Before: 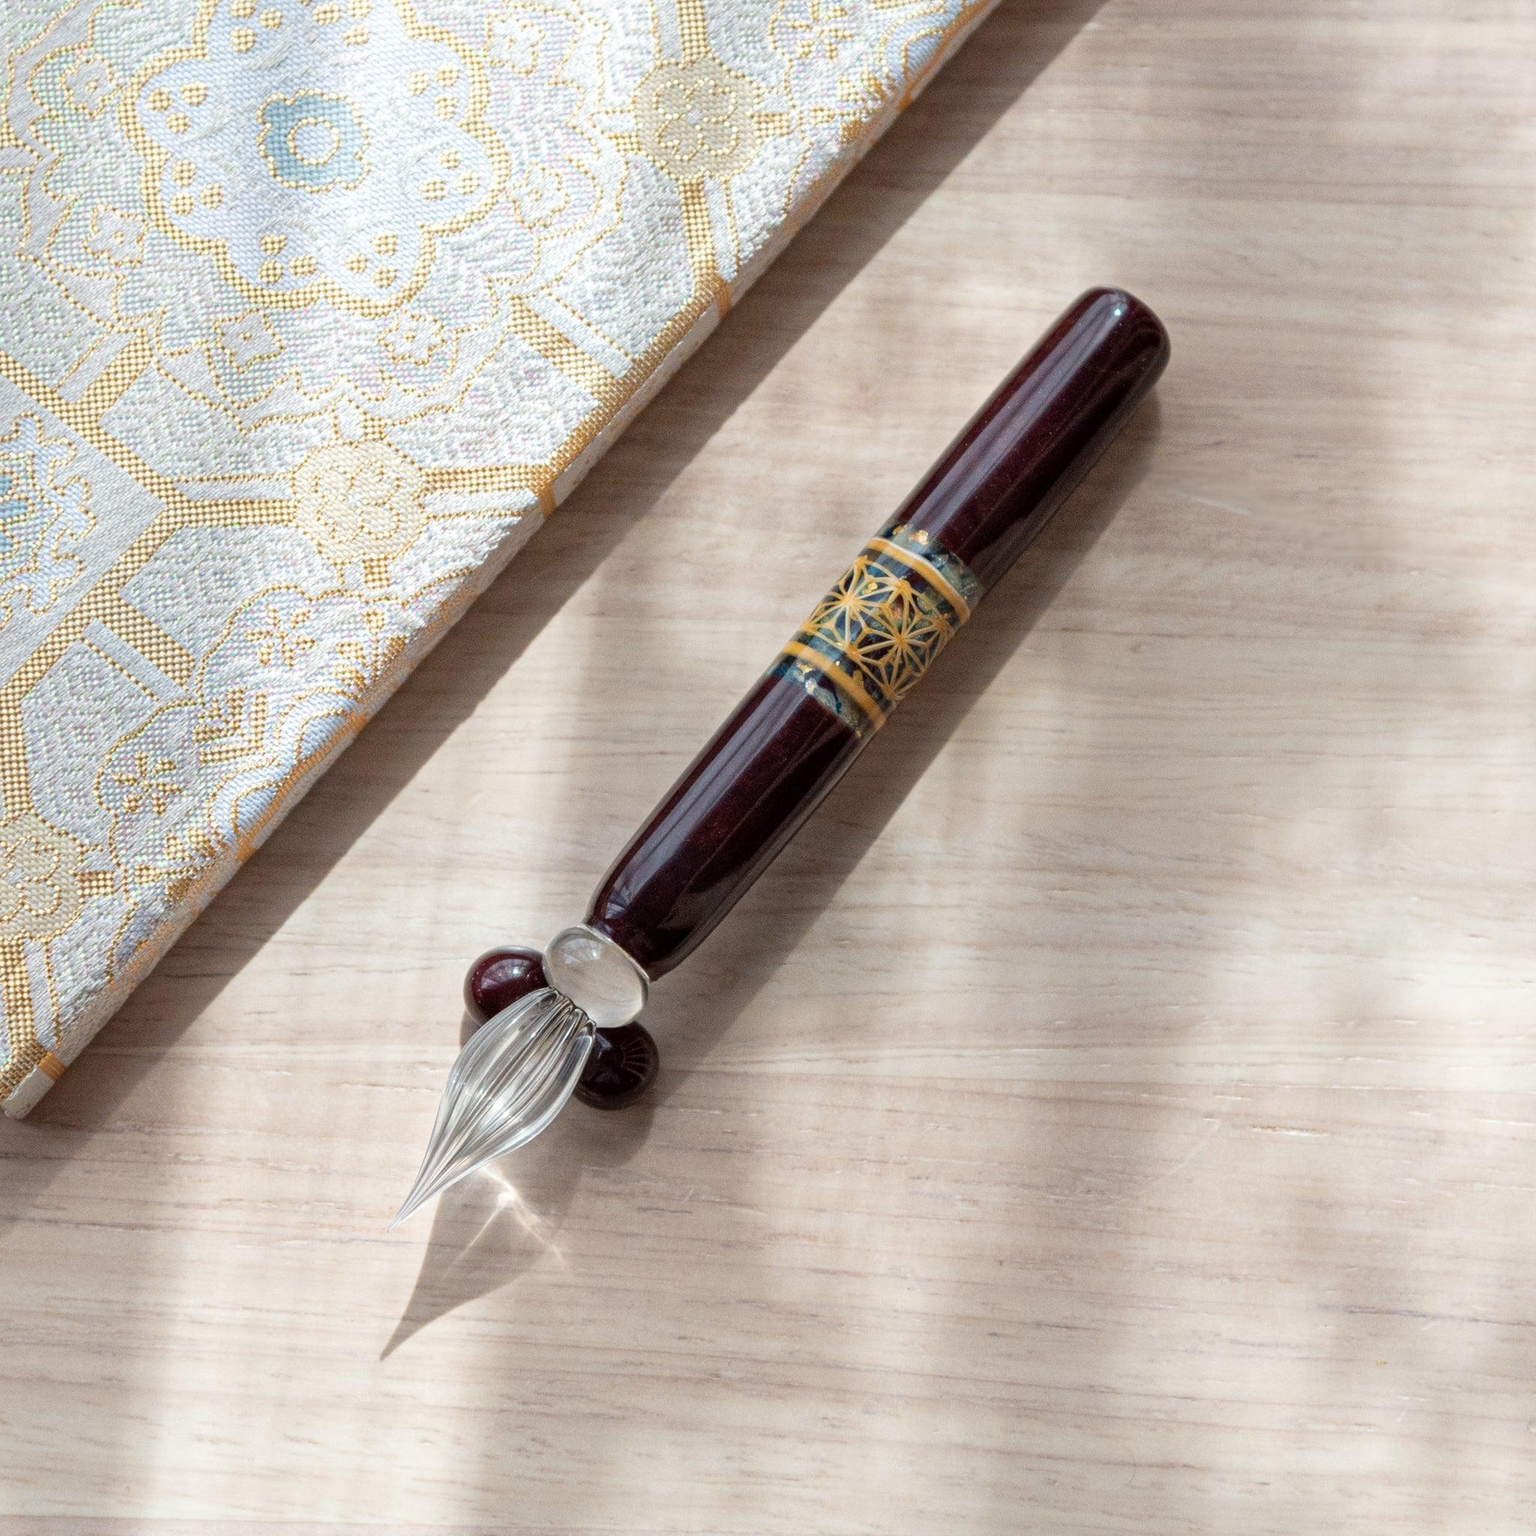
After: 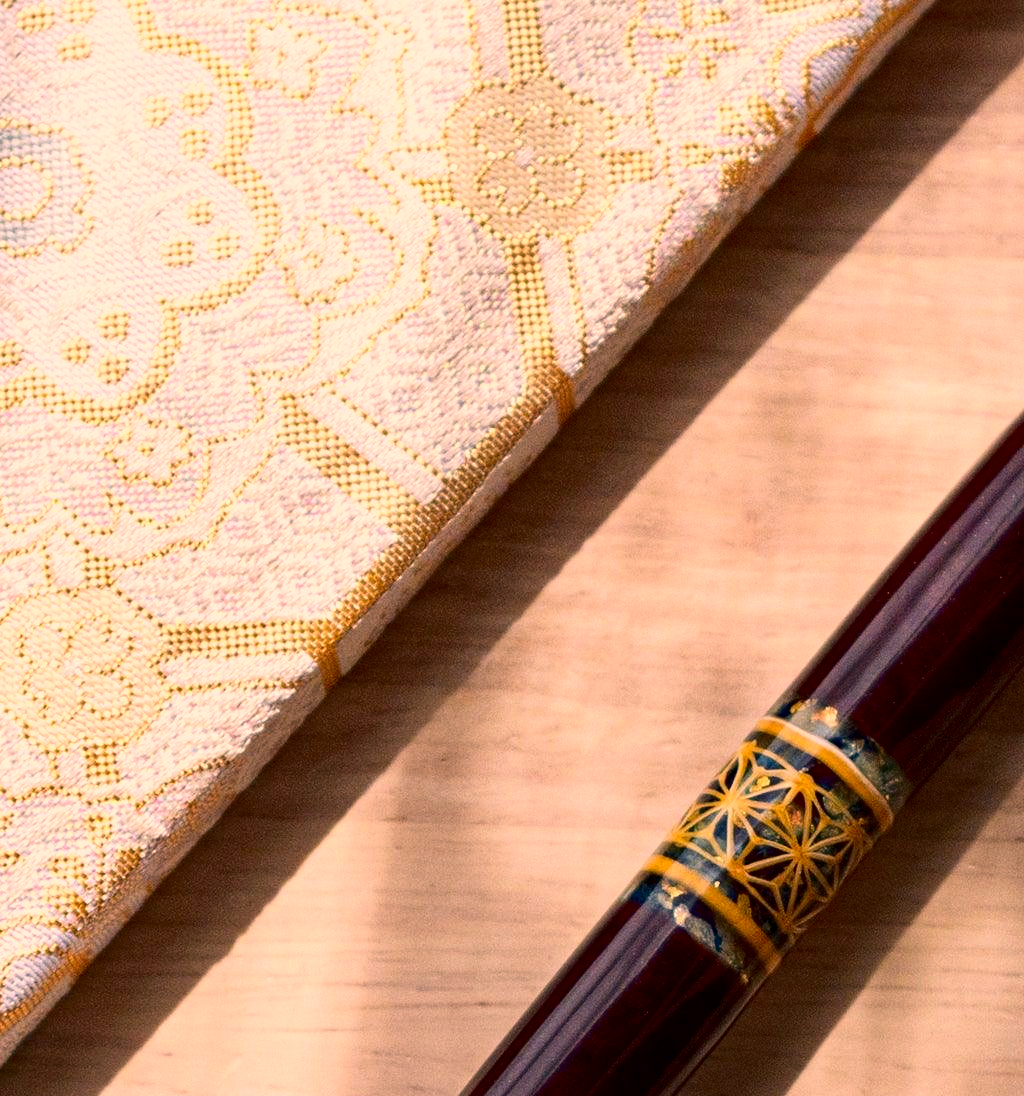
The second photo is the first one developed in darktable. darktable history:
crop: left 19.556%, right 30.401%, bottom 46.458%
exposure: black level correction 0.01, exposure 0.014 EV, compensate highlight preservation false
color correction: highlights a* 21.88, highlights b* 22.25
contrast brightness saturation: contrast 0.21, brightness -0.11, saturation 0.21
